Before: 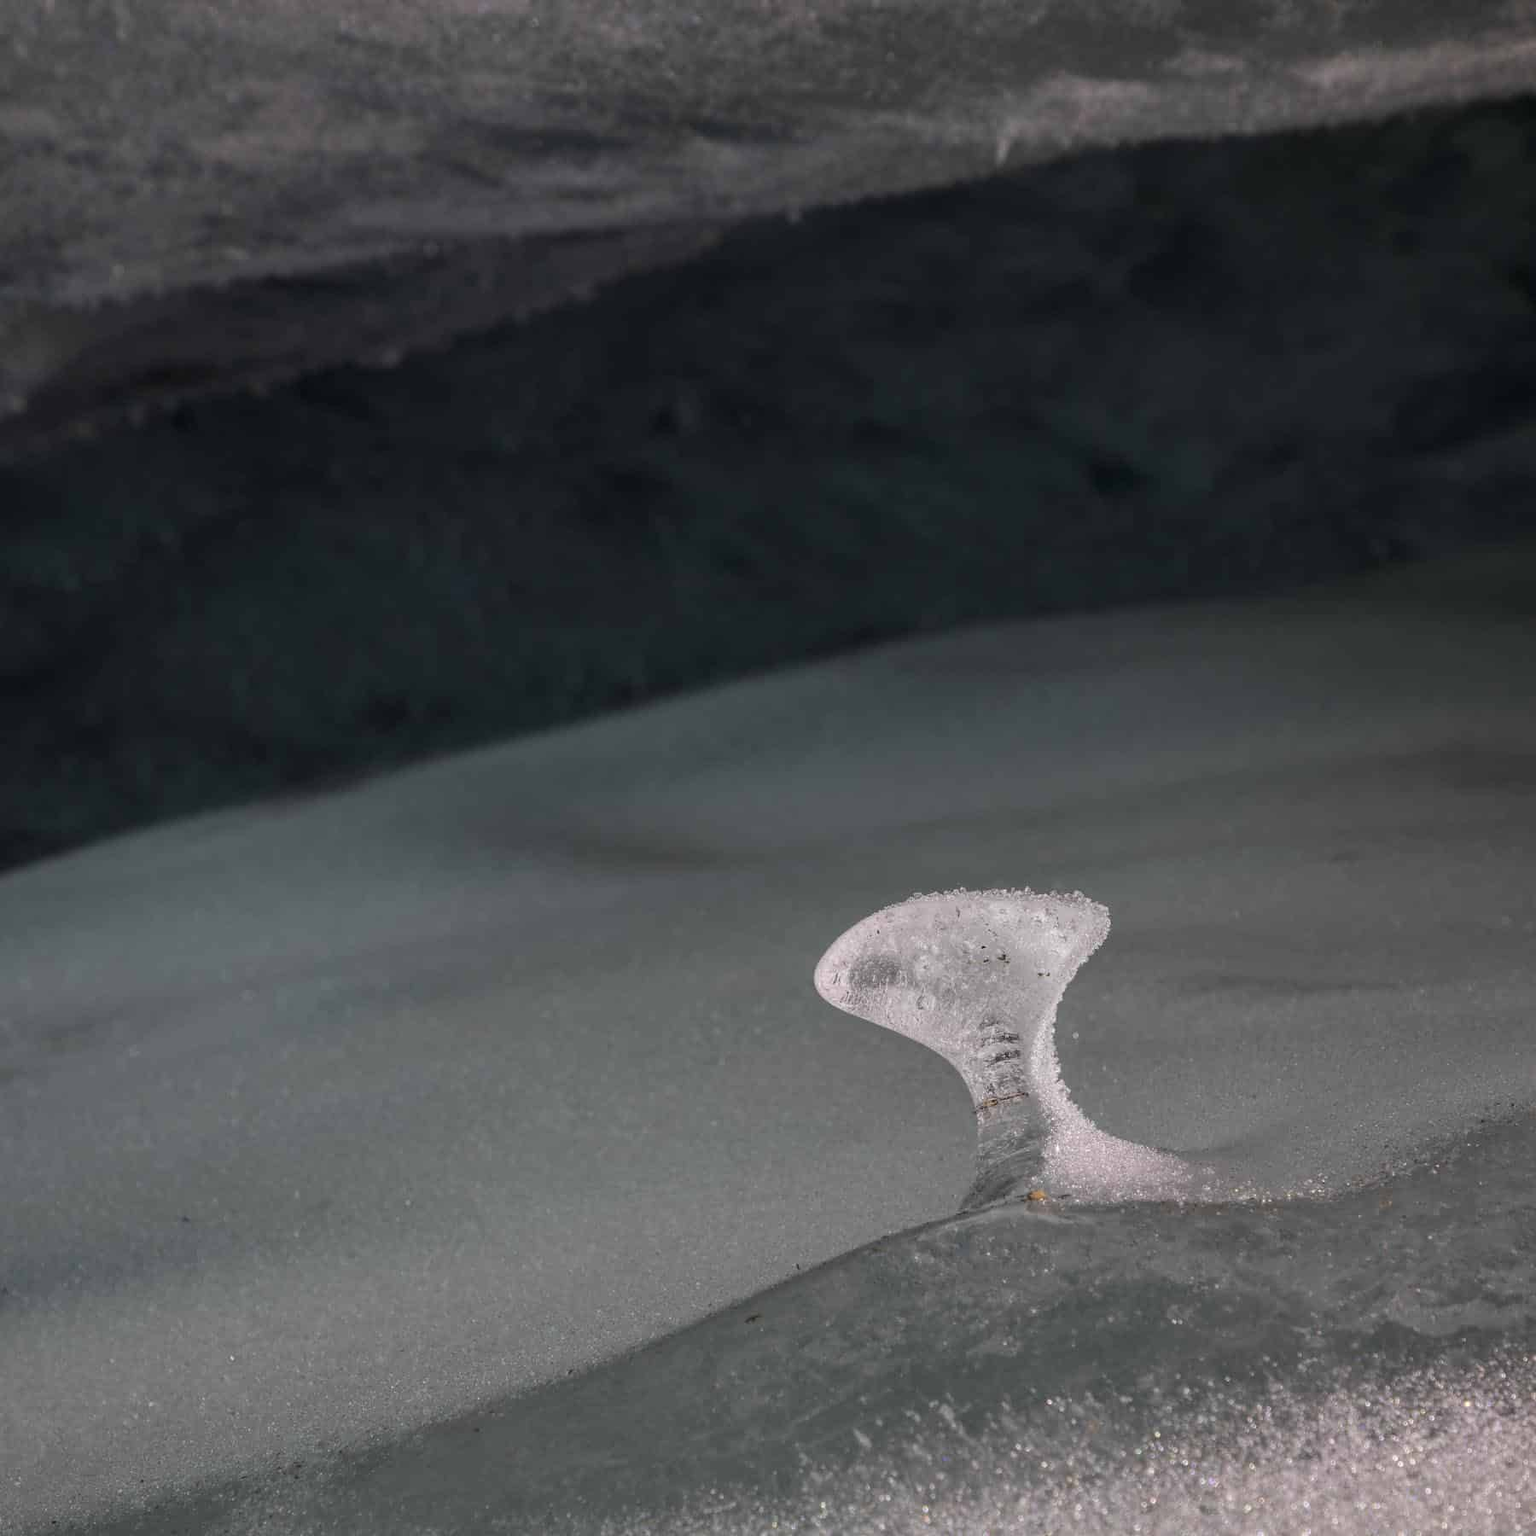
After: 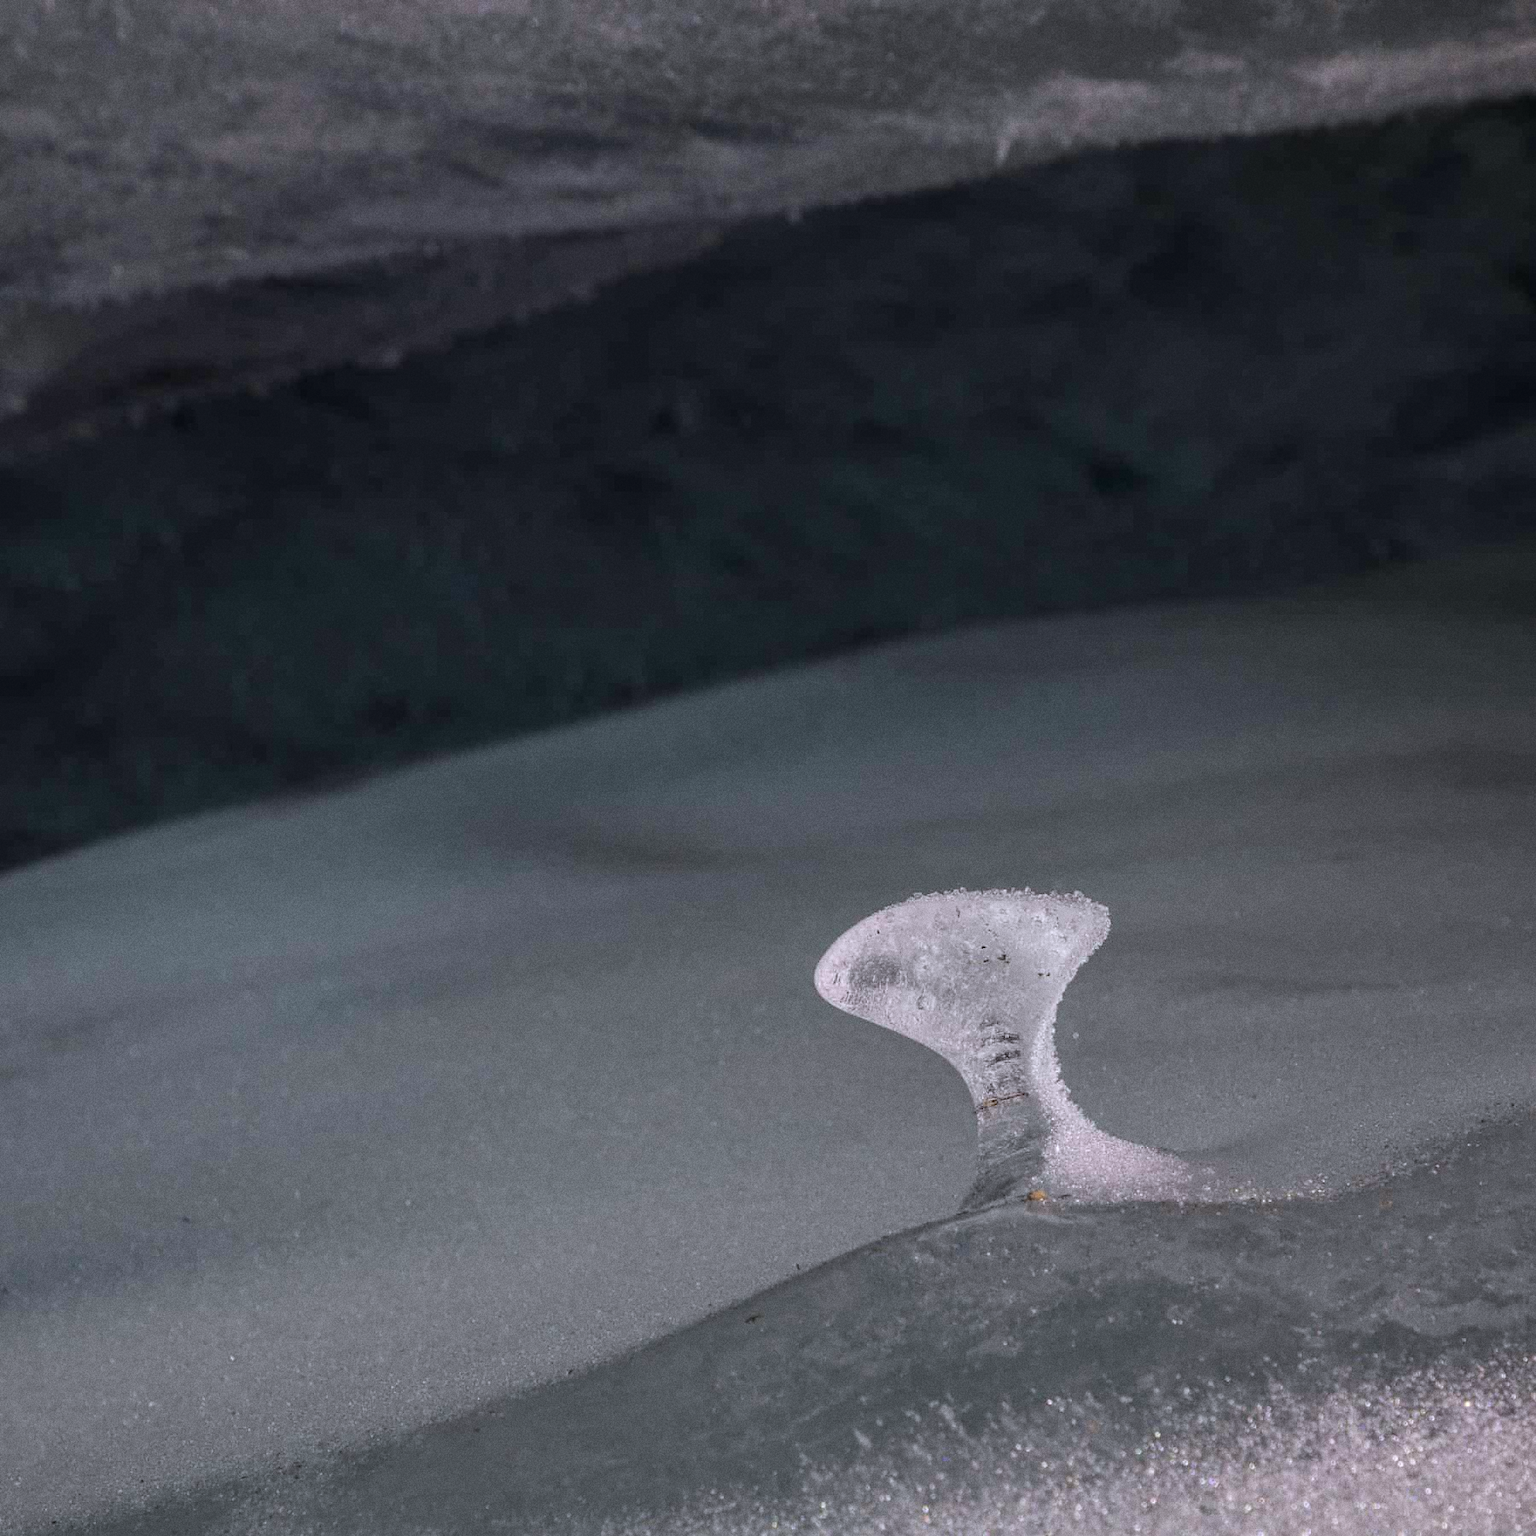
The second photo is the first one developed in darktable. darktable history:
grain: coarseness 3.21 ISO
color calibration: illuminant as shot in camera, x 0.358, y 0.373, temperature 4628.91 K
